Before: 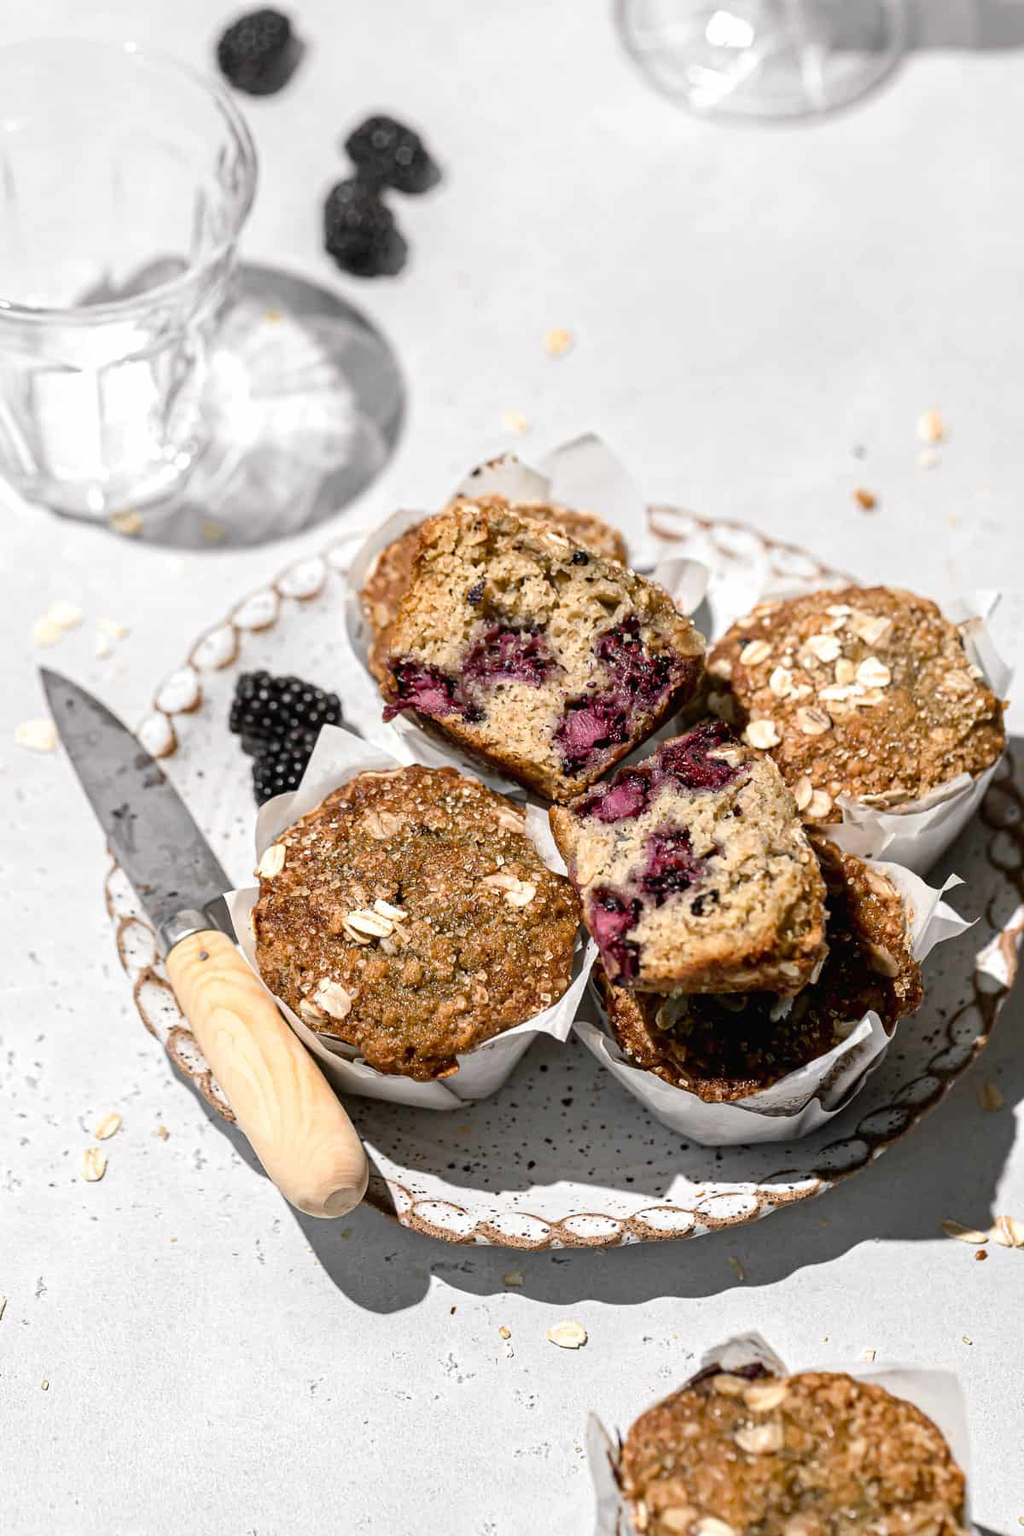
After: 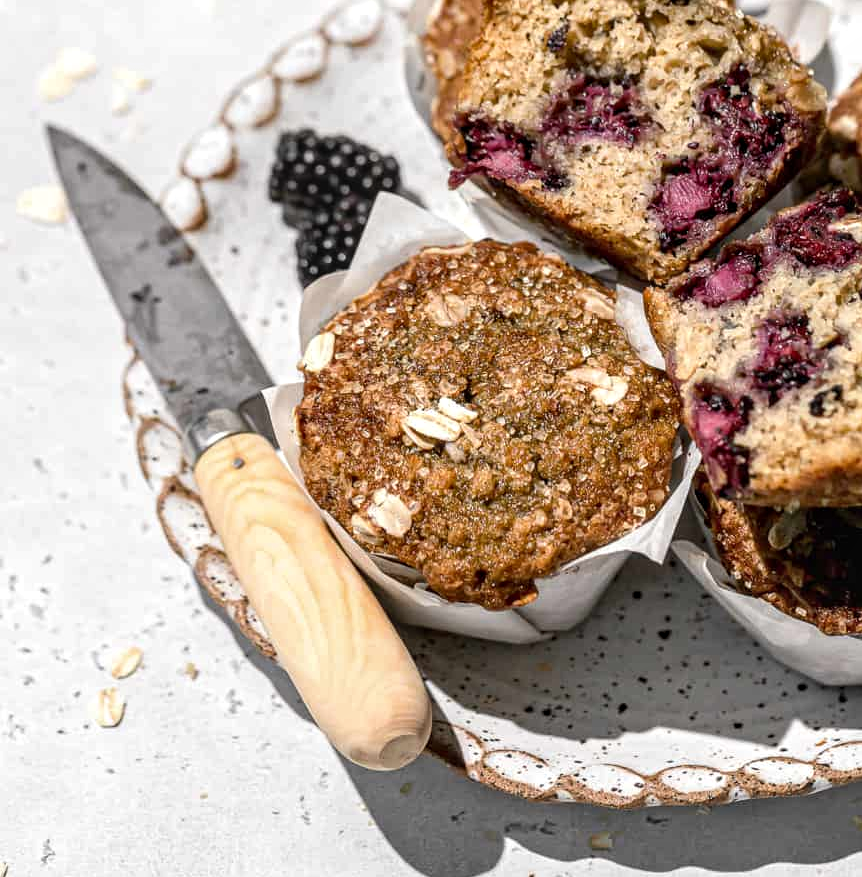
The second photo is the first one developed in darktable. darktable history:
crop: top 36.507%, right 28.138%, bottom 14.747%
local contrast: on, module defaults
